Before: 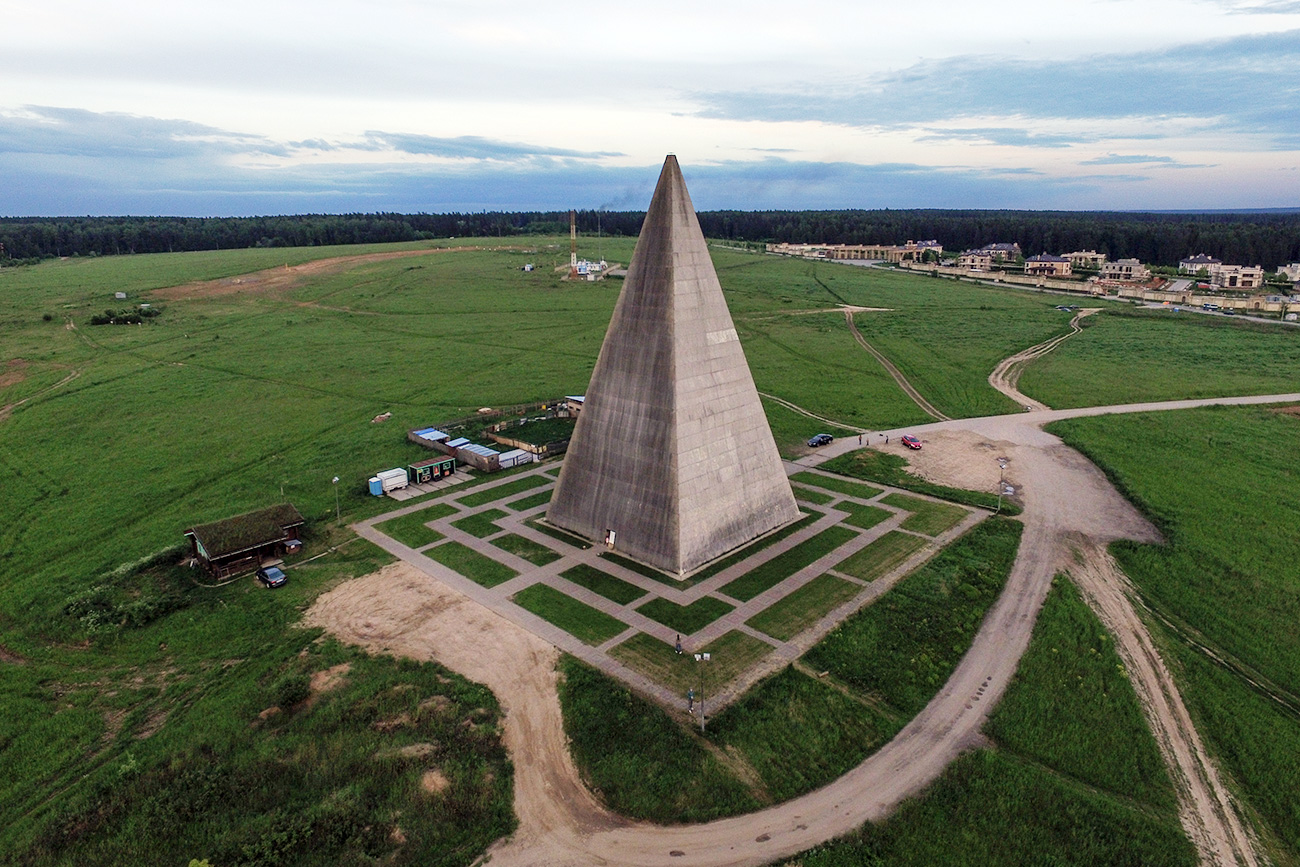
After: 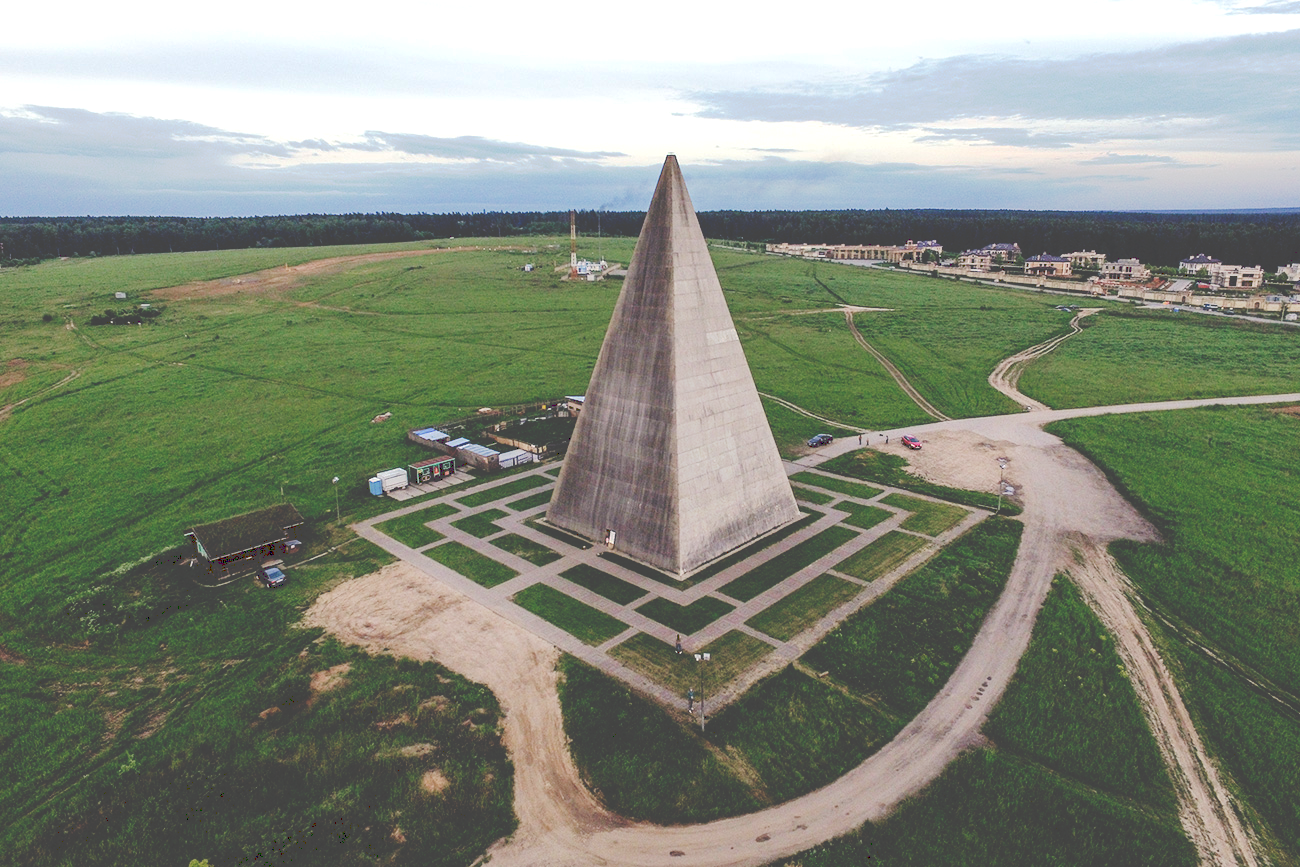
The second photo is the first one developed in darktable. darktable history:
exposure: exposure 0.187 EV, compensate highlight preservation false
tone curve: curves: ch0 [(0, 0) (0.003, 0.272) (0.011, 0.275) (0.025, 0.275) (0.044, 0.278) (0.069, 0.282) (0.1, 0.284) (0.136, 0.287) (0.177, 0.294) (0.224, 0.314) (0.277, 0.347) (0.335, 0.403) (0.399, 0.473) (0.468, 0.552) (0.543, 0.622) (0.623, 0.69) (0.709, 0.756) (0.801, 0.818) (0.898, 0.865) (1, 1)], preserve colors none
